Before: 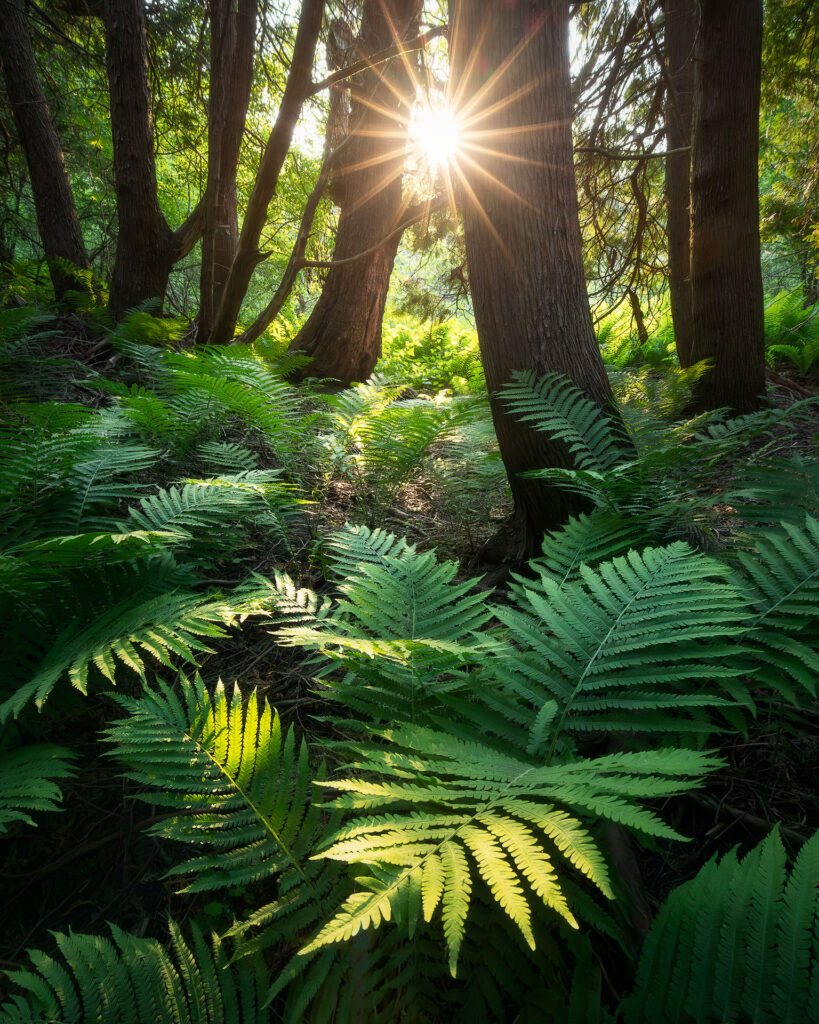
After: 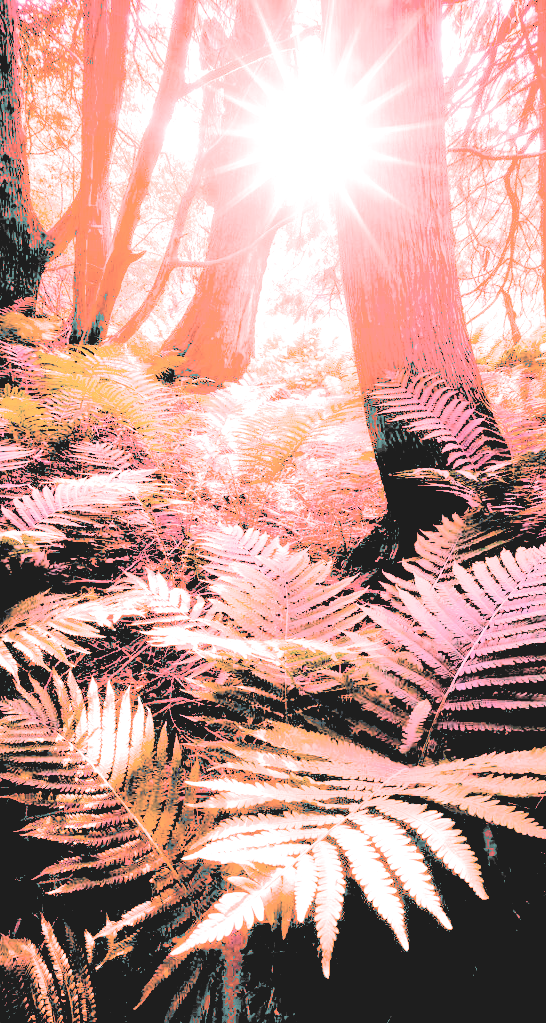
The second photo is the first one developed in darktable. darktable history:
white balance: red 4.26, blue 1.802
contrast brightness saturation: brightness 1
tone equalizer: -8 EV -0.417 EV, -7 EV -0.389 EV, -6 EV -0.333 EV, -5 EV -0.222 EV, -3 EV 0.222 EV, -2 EV 0.333 EV, -1 EV 0.389 EV, +0 EV 0.417 EV, edges refinement/feathering 500, mask exposure compensation -1.57 EV, preserve details no
crop and rotate: left 15.546%, right 17.787%
shadows and highlights: shadows 0, highlights 40
filmic rgb: black relative exposure -7.65 EV, white relative exposure 4.56 EV, hardness 3.61, contrast 1.05
exposure: black level correction 0.047, exposure 0.013 EV, compensate highlight preservation false
